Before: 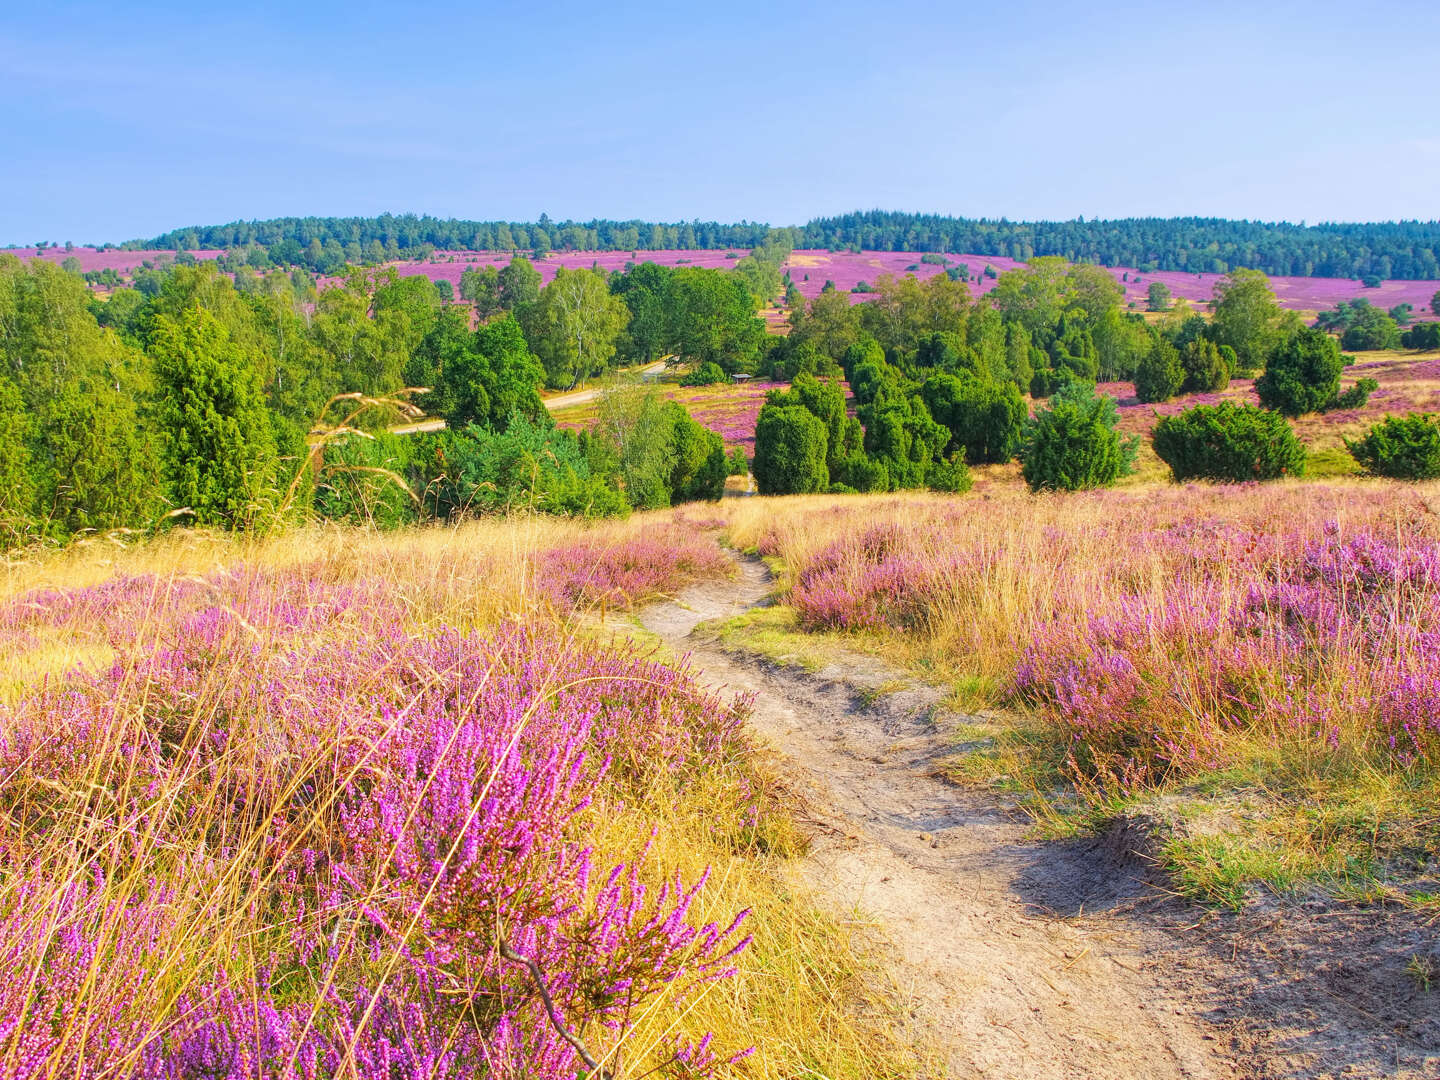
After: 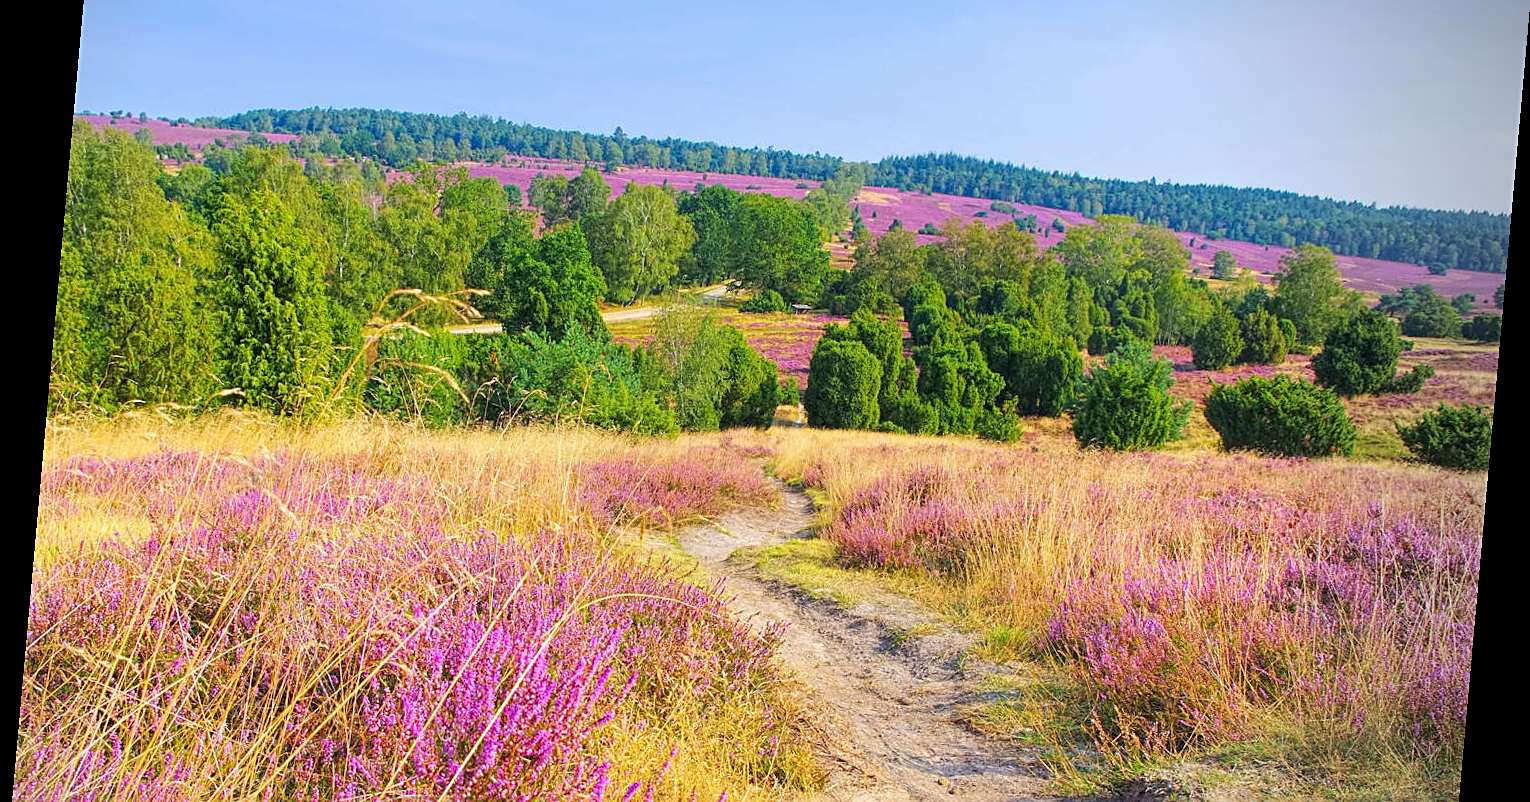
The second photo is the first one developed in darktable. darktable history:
vignetting: center (-0.15, 0.013)
crop: top 11.166%, bottom 22.168%
sharpen: on, module defaults
rotate and perspective: rotation 5.12°, automatic cropping off
